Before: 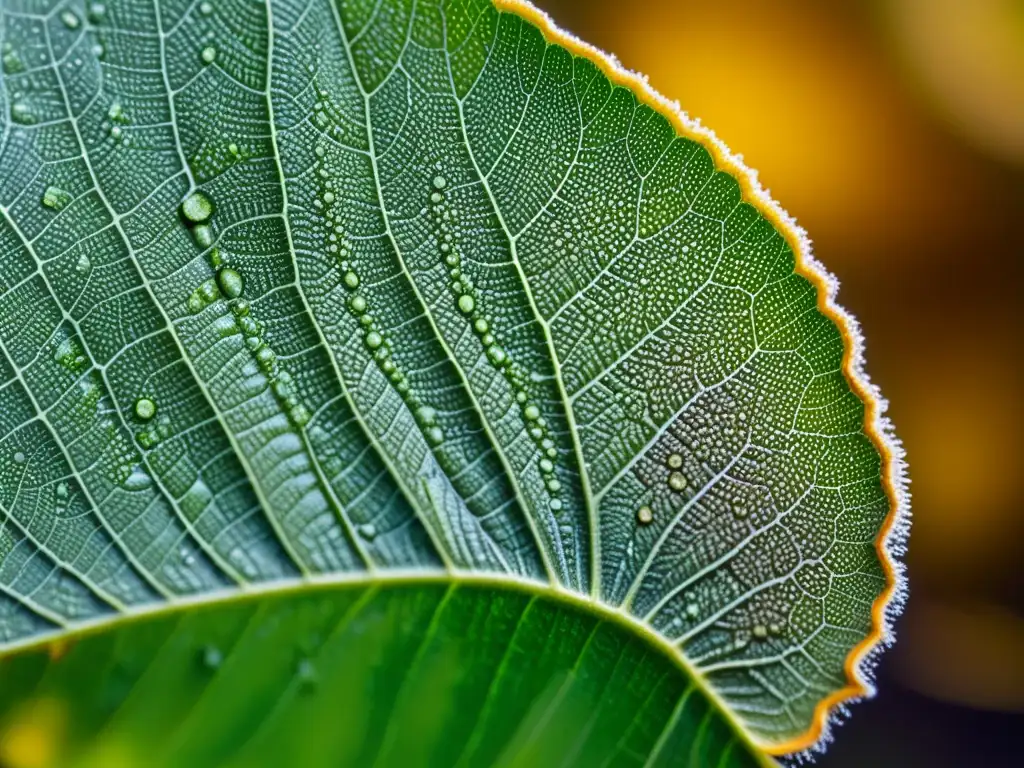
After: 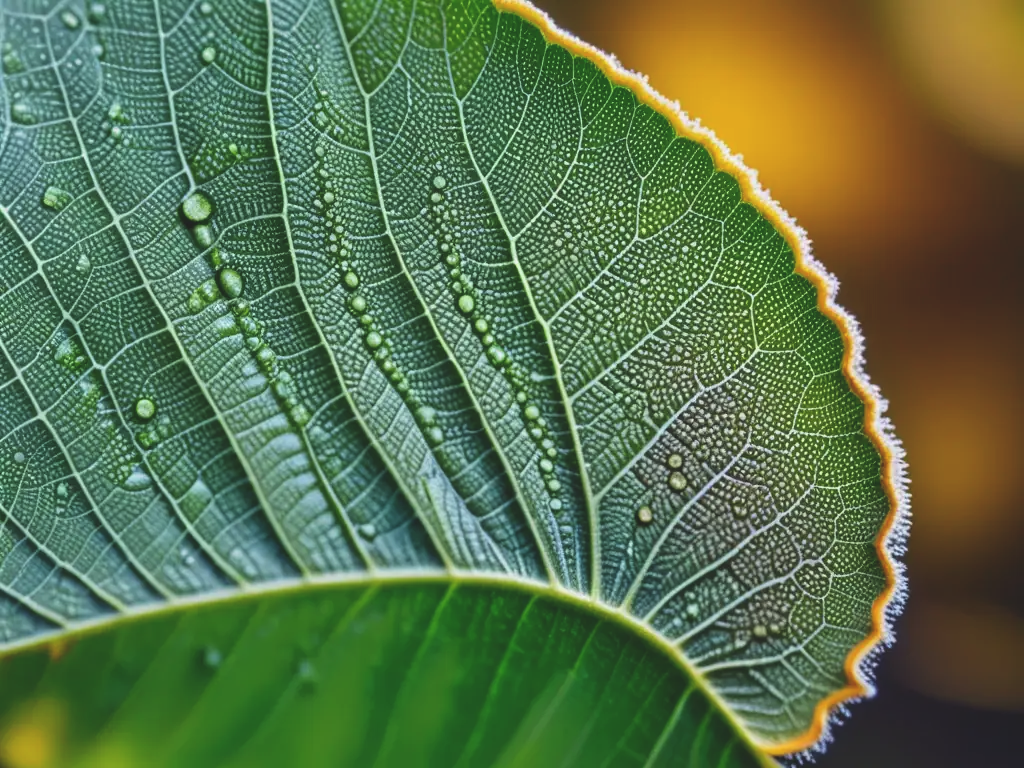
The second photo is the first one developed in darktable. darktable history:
exposure: black level correction -0.015, exposure -0.133 EV, compensate exposure bias true, compensate highlight preservation false
